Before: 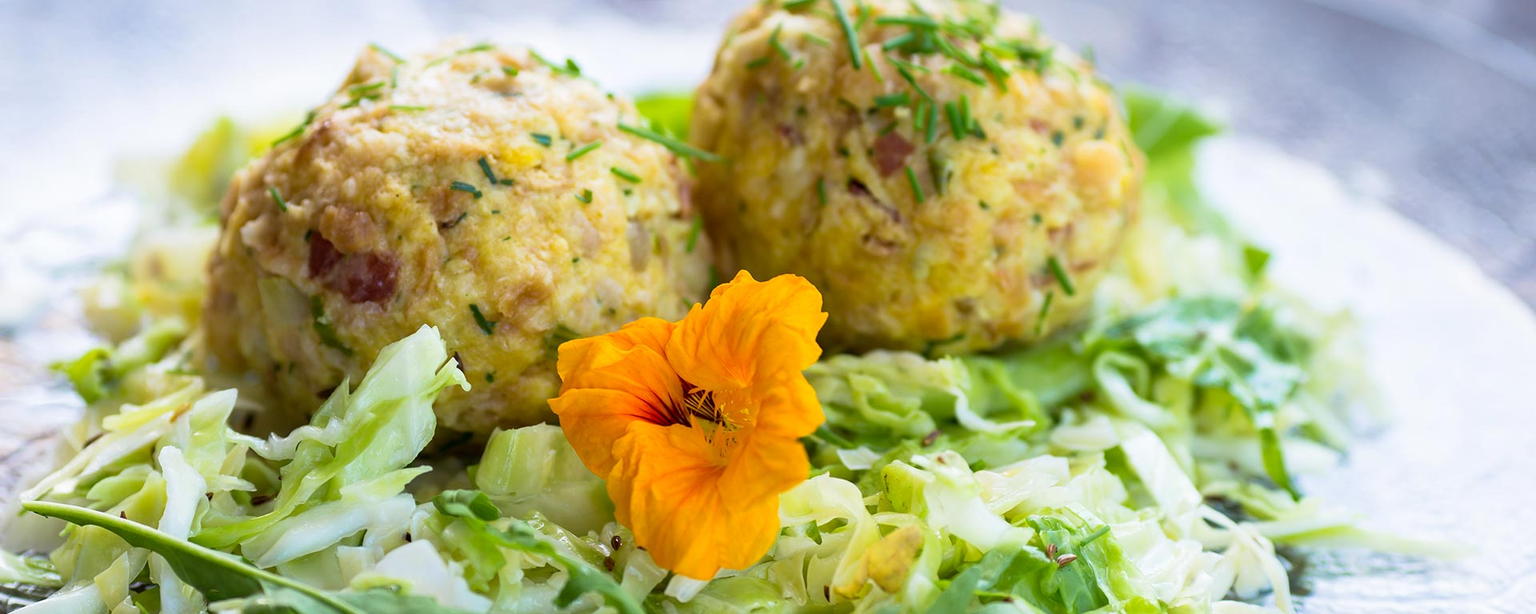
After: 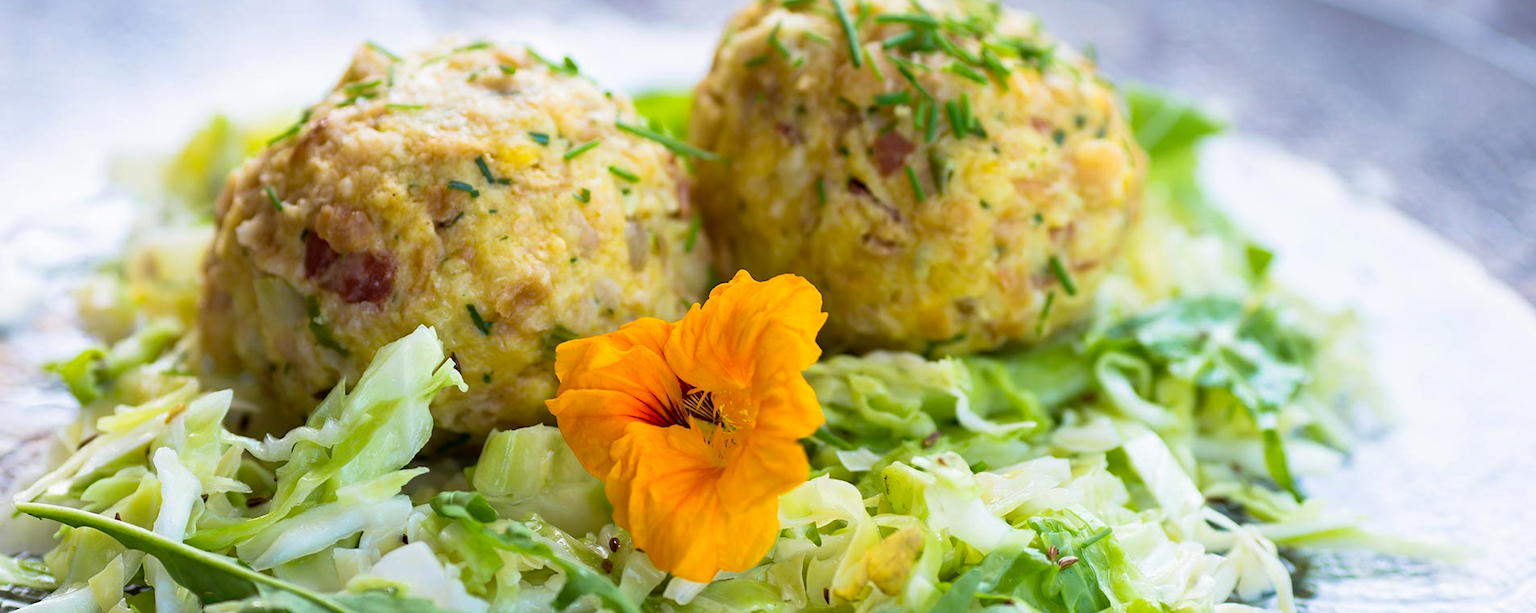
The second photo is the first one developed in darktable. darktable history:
tone equalizer: on, module defaults
crop: left 0.434%, top 0.485%, right 0.244%, bottom 0.386%
haze removal: strength 0.12, distance 0.25, compatibility mode true, adaptive false
